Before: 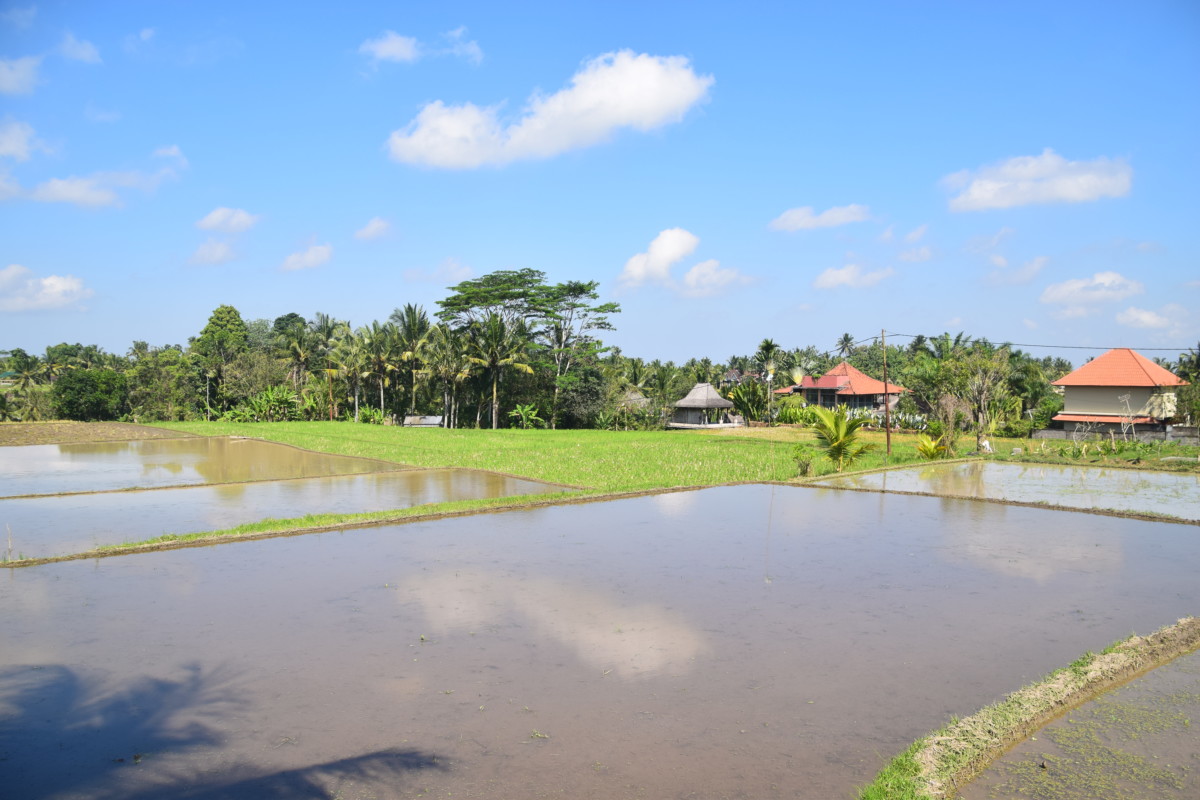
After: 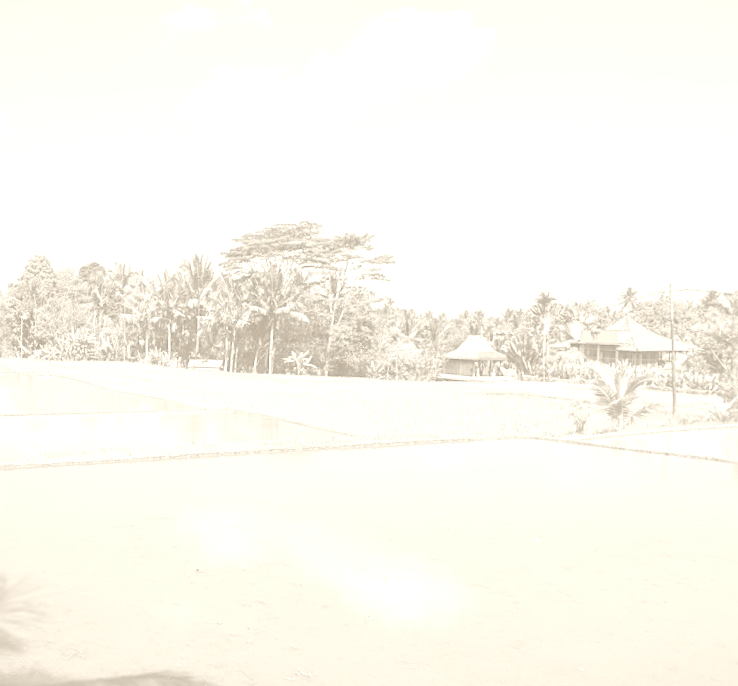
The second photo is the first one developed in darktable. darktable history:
rotate and perspective: rotation 1.69°, lens shift (vertical) -0.023, lens shift (horizontal) -0.291, crop left 0.025, crop right 0.988, crop top 0.092, crop bottom 0.842
haze removal: compatibility mode true, adaptive false
soften: size 19.52%, mix 20.32%
crop: left 10.644%, right 26.528%
local contrast: on, module defaults
colorize: hue 36°, saturation 71%, lightness 80.79%
sharpen: on, module defaults
